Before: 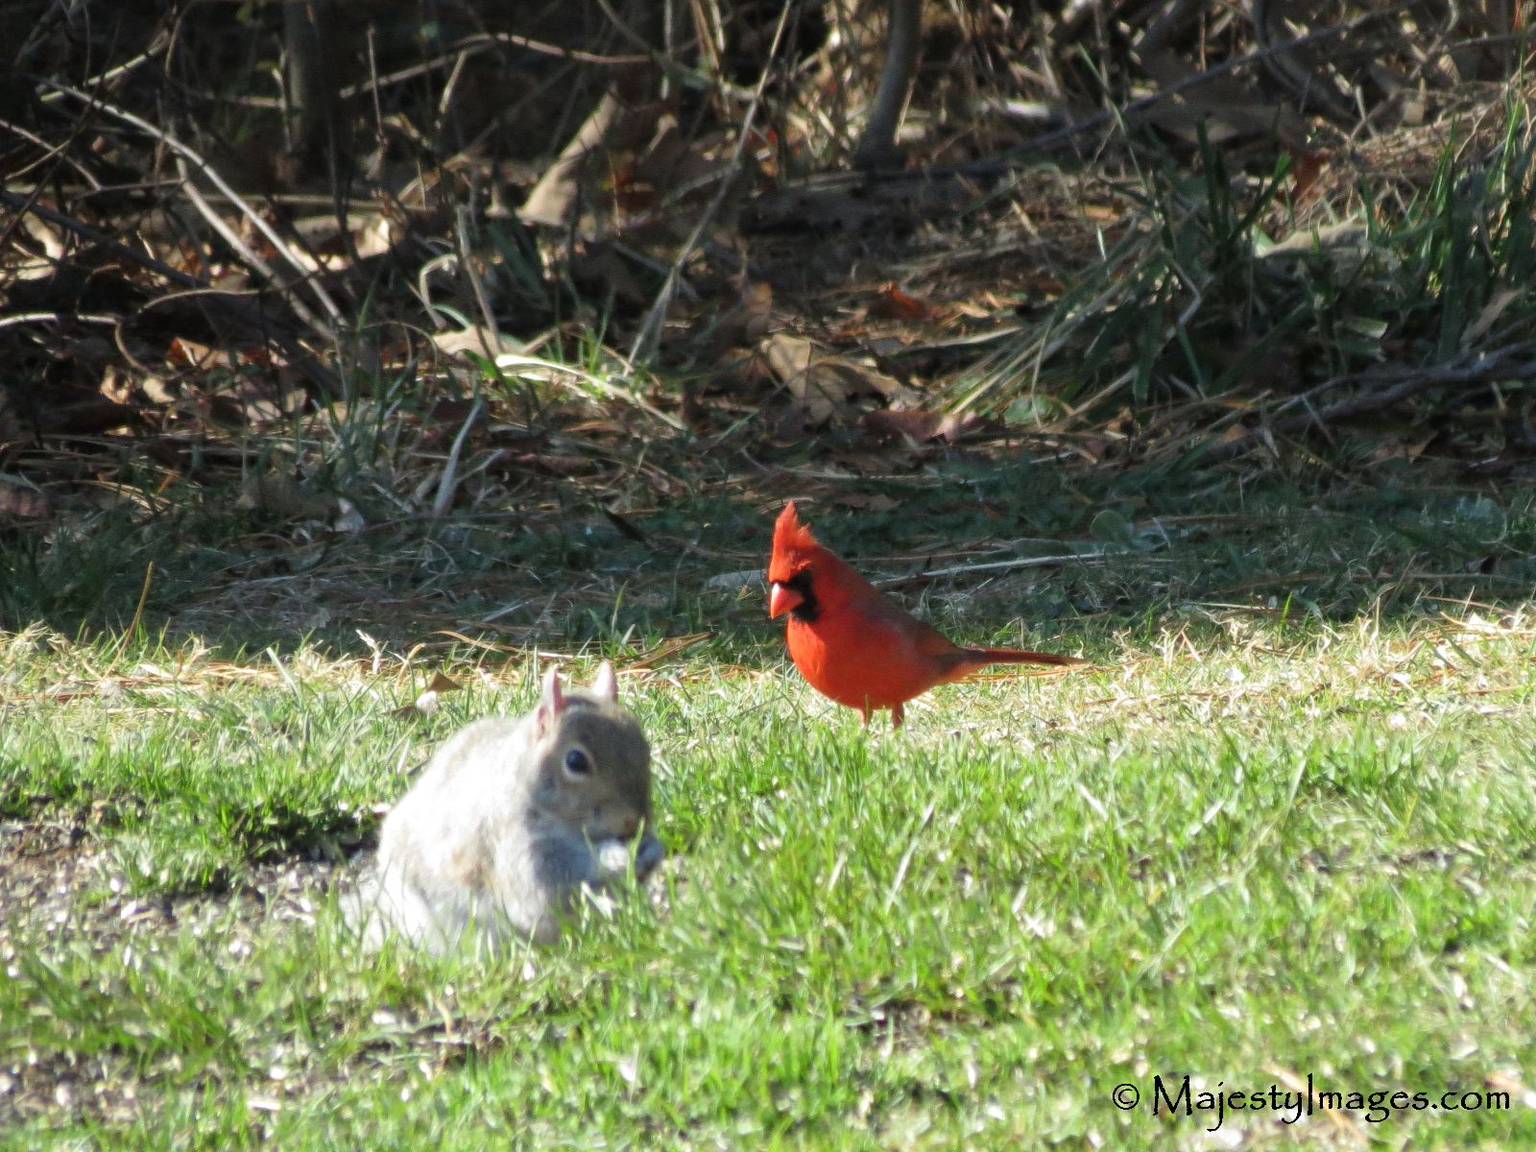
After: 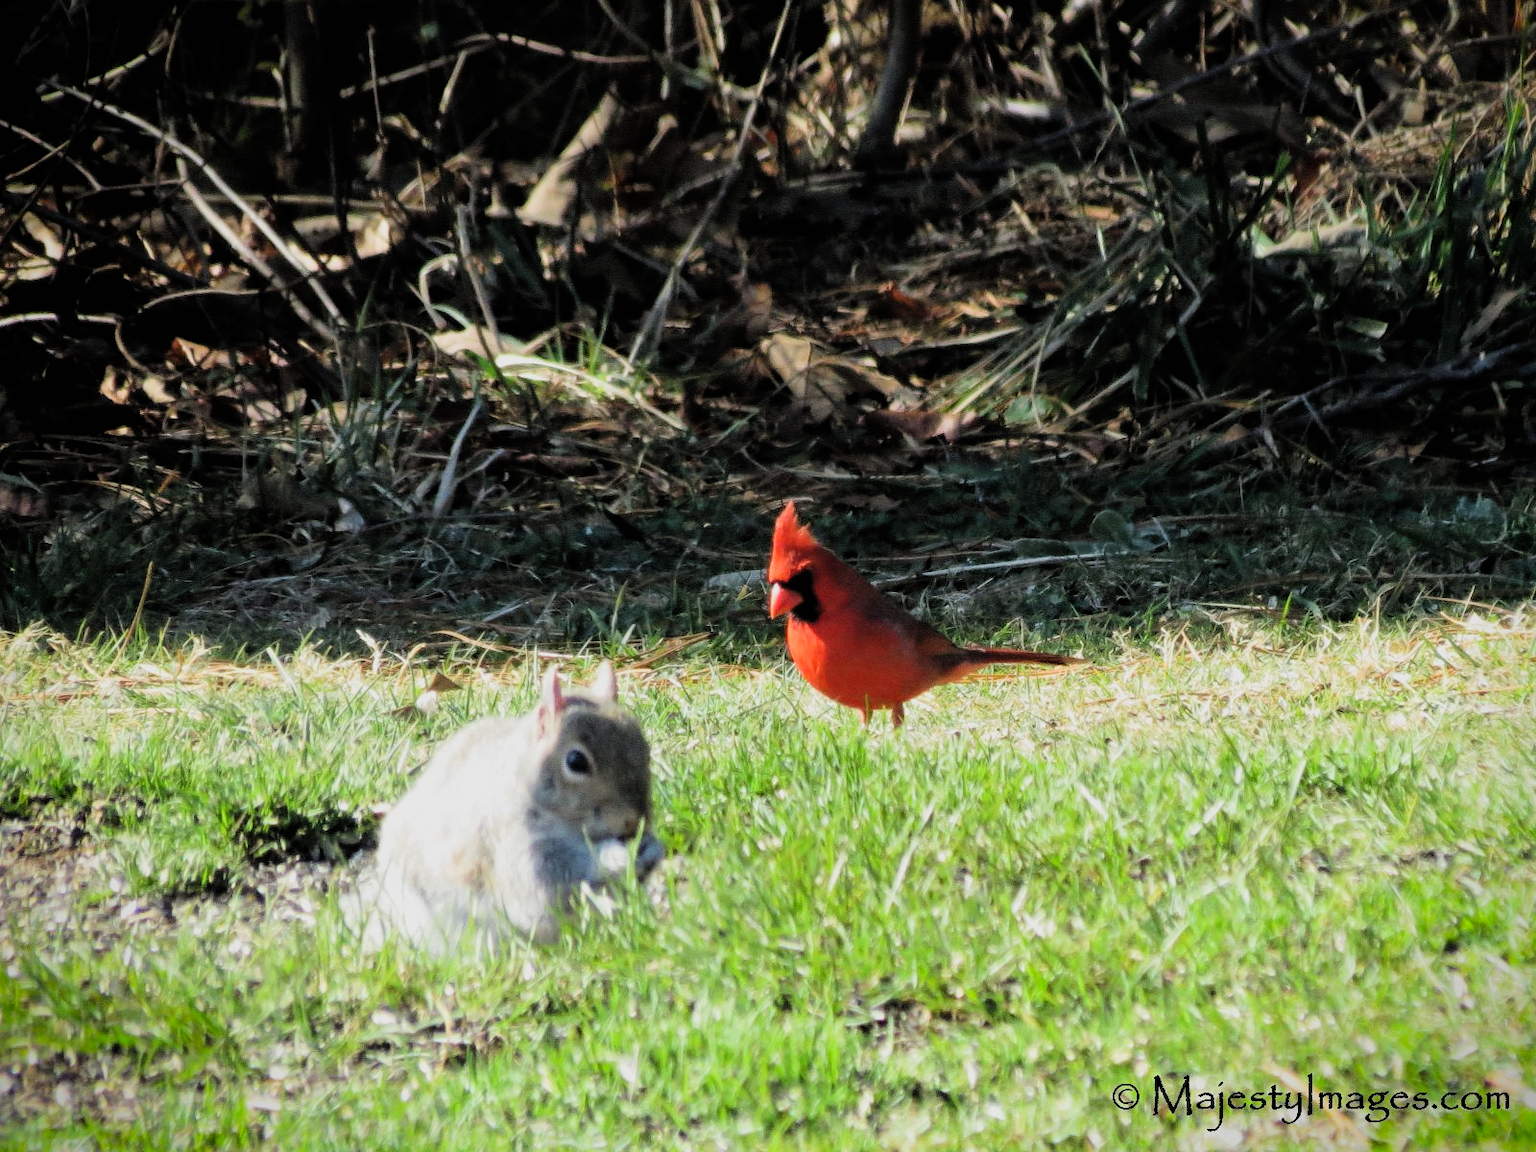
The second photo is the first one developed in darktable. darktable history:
vignetting: fall-off start 88.53%, fall-off radius 44.2%, saturation 0.376, width/height ratio 1.161
filmic rgb: black relative exposure -5 EV, hardness 2.88, contrast 1.3, highlights saturation mix -30%
contrast brightness saturation: contrast 0.03, brightness 0.06, saturation 0.13
